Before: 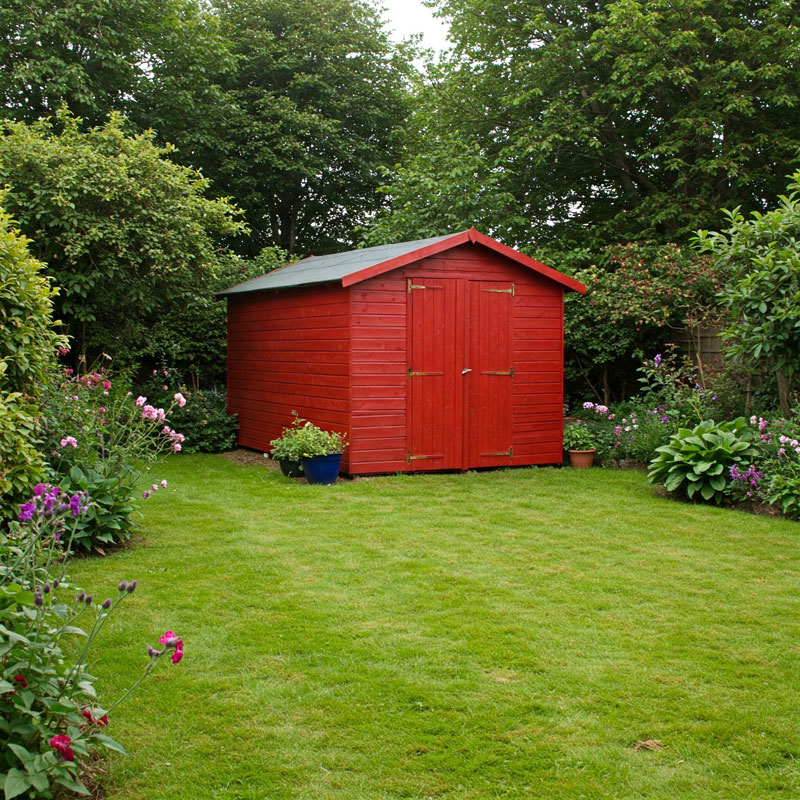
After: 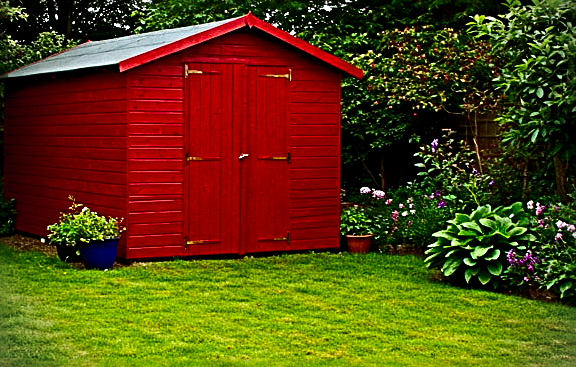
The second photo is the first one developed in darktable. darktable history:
color balance: lift [1, 1.001, 0.999, 1.001], gamma [1, 1.004, 1.007, 0.993], gain [1, 0.991, 0.987, 1.013], contrast 10%, output saturation 120%
crop and rotate: left 27.938%, top 27.046%, bottom 27.046%
exposure: black level correction 0.007, exposure 0.093 EV, compensate highlight preservation false
sharpen: radius 3.025, amount 0.757
contrast brightness saturation: contrast 0.19, brightness -0.24, saturation 0.11
vignetting: unbound false
